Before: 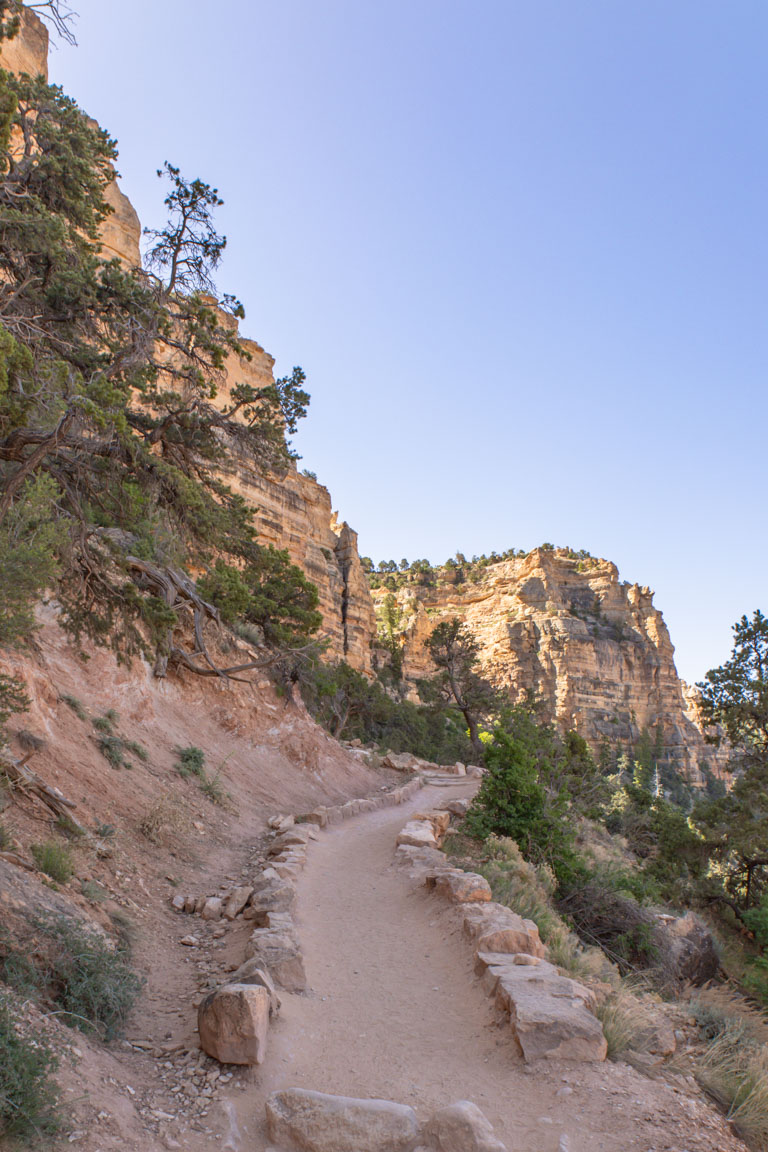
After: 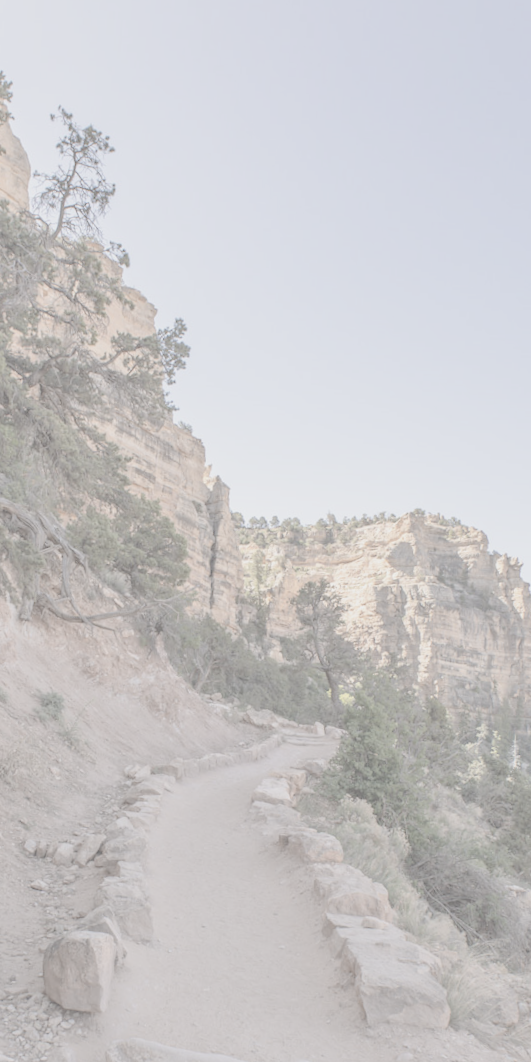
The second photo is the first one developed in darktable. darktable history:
contrast brightness saturation: contrast -0.301, brightness 0.769, saturation -0.79
tone equalizer: edges refinement/feathering 500, mask exposure compensation -1.57 EV, preserve details no
crop and rotate: angle -3.24°, left 14.181%, top 0.02%, right 10.838%, bottom 0.026%
